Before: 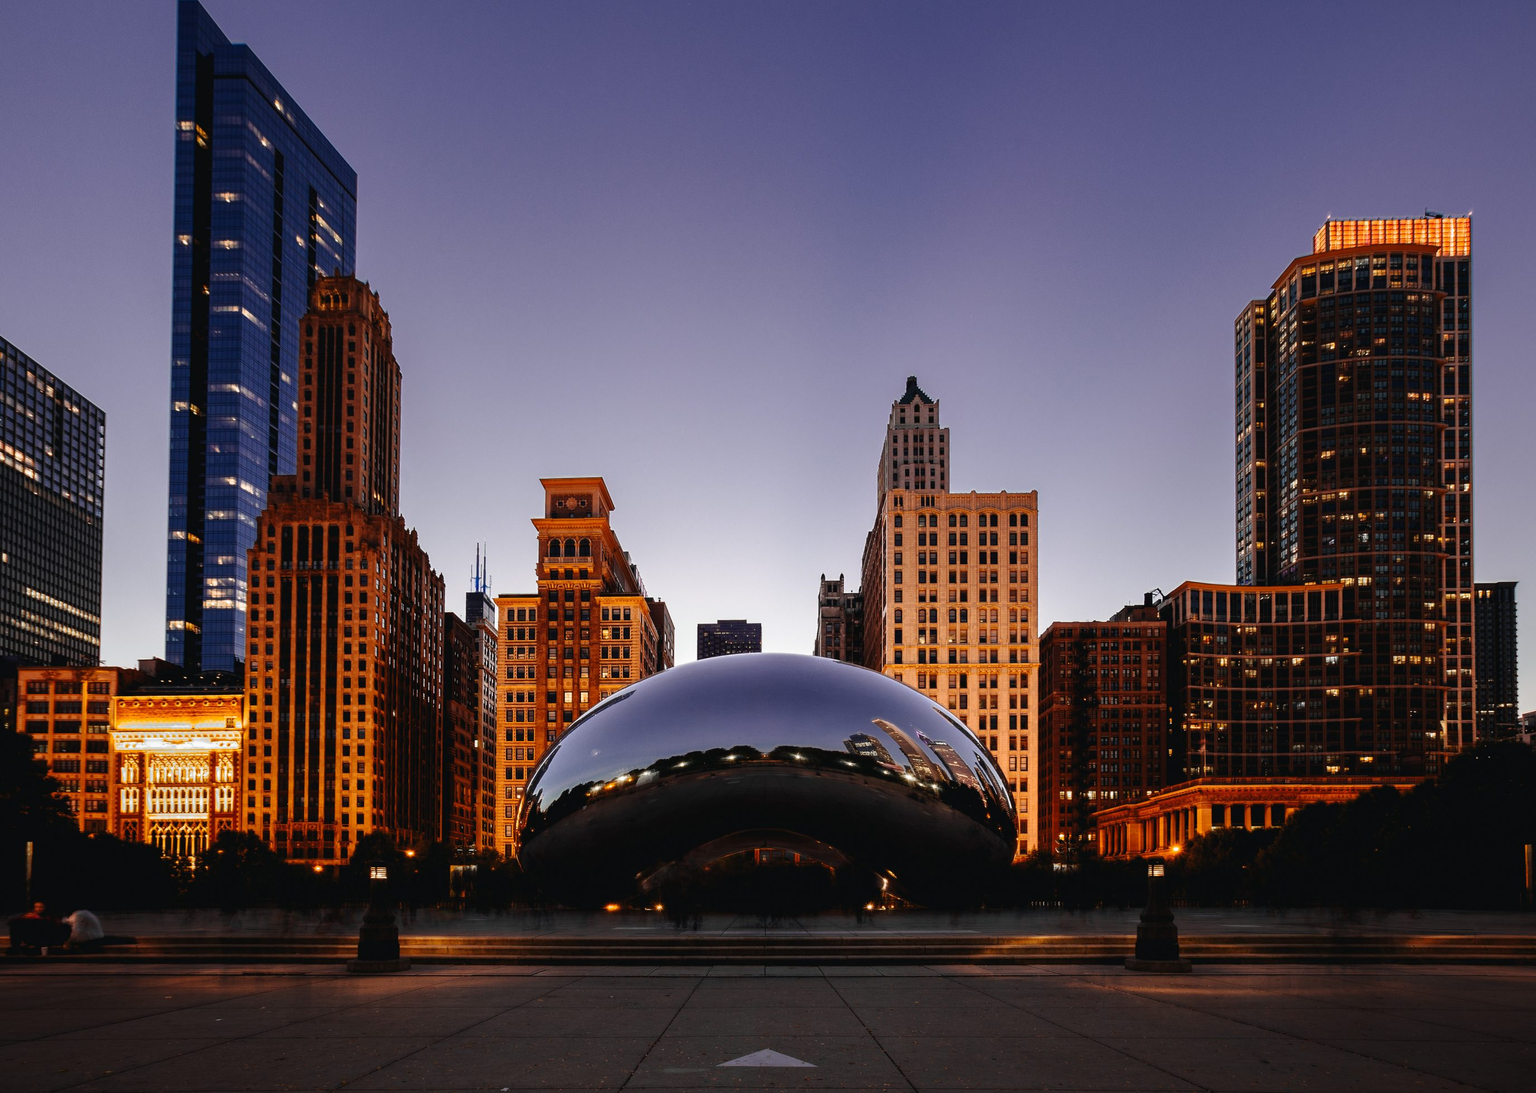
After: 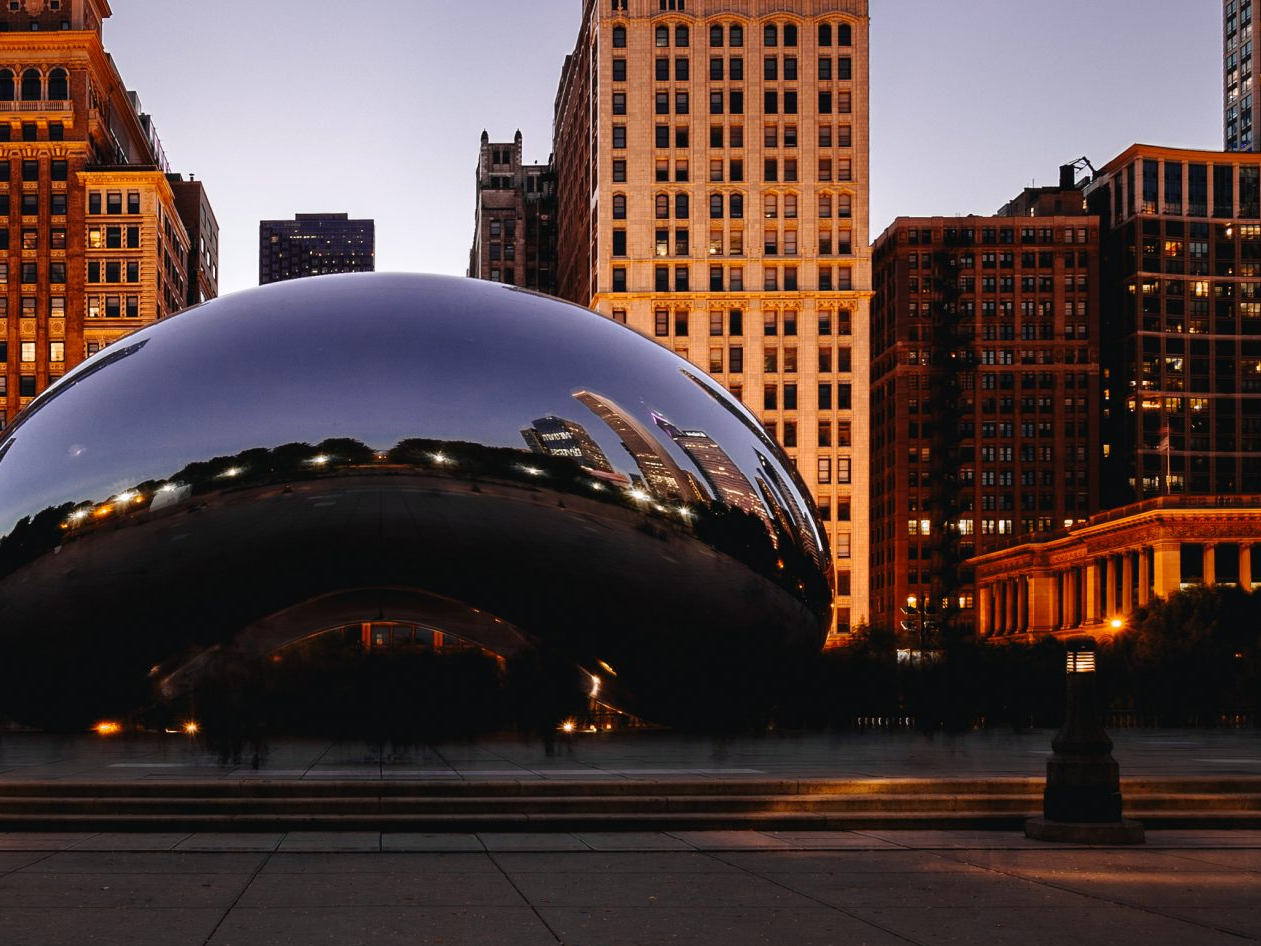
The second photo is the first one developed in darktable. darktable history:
crop: left 35.976%, top 45.819%, right 18.162%, bottom 5.807%
white balance: red 1.004, blue 1.024
